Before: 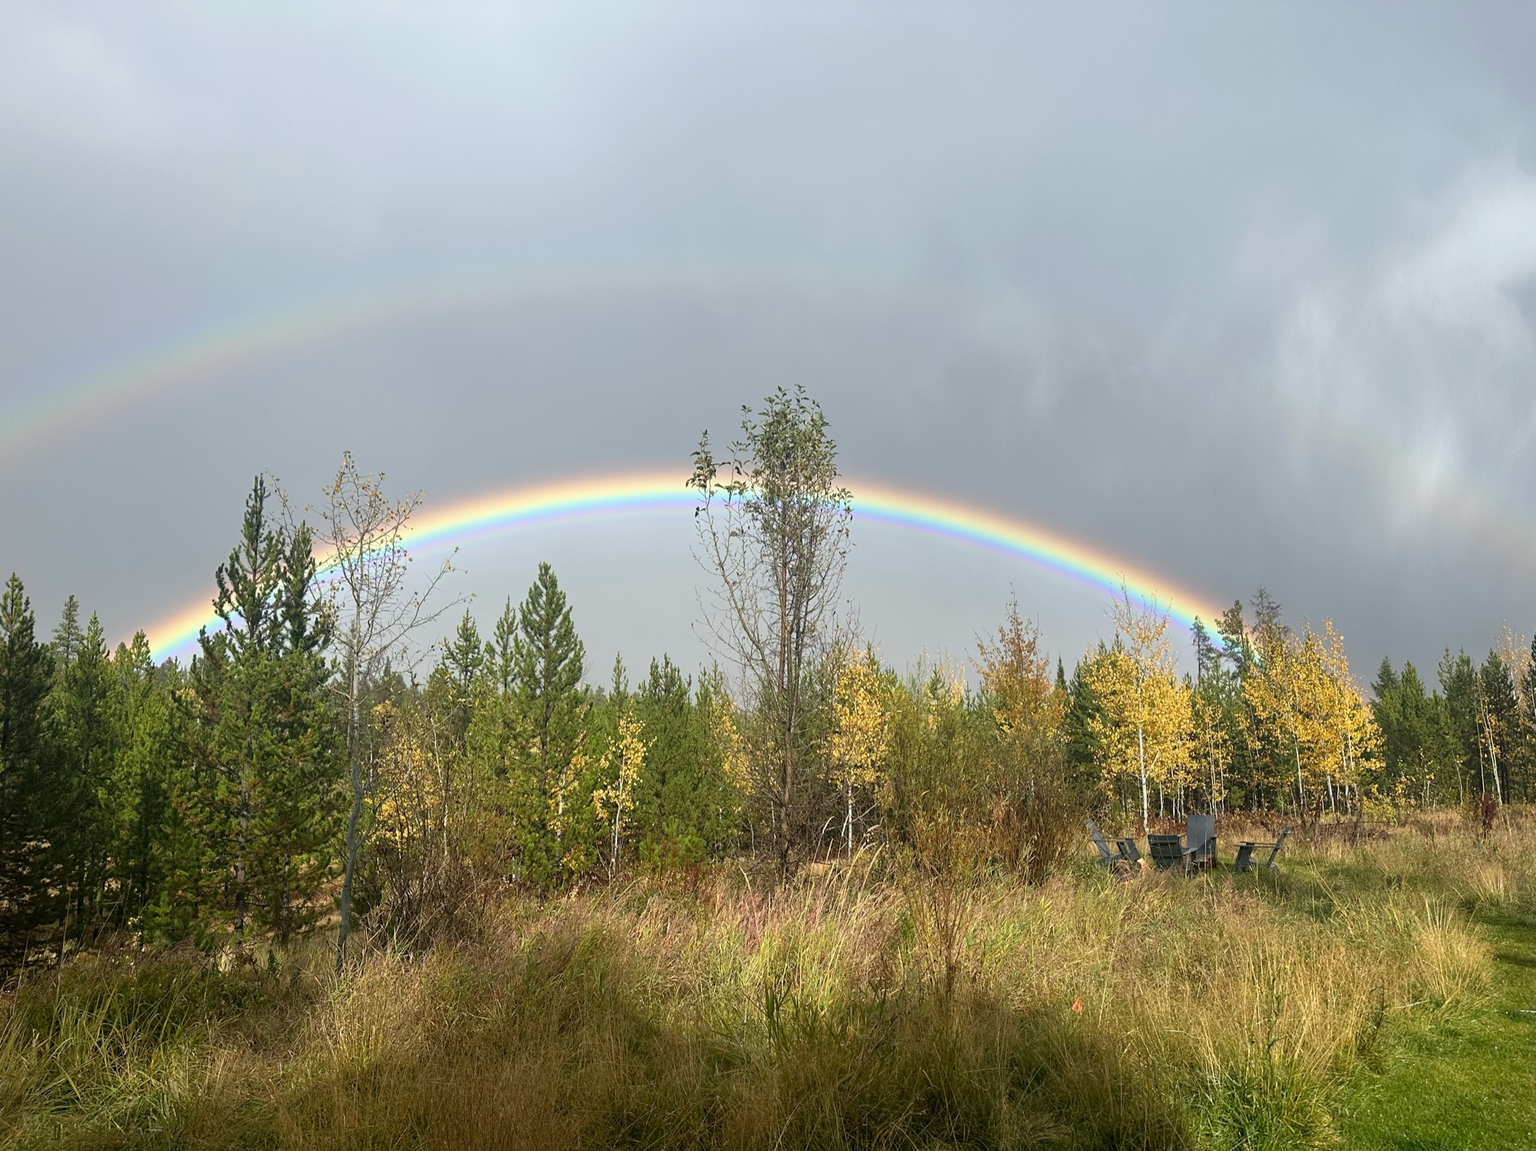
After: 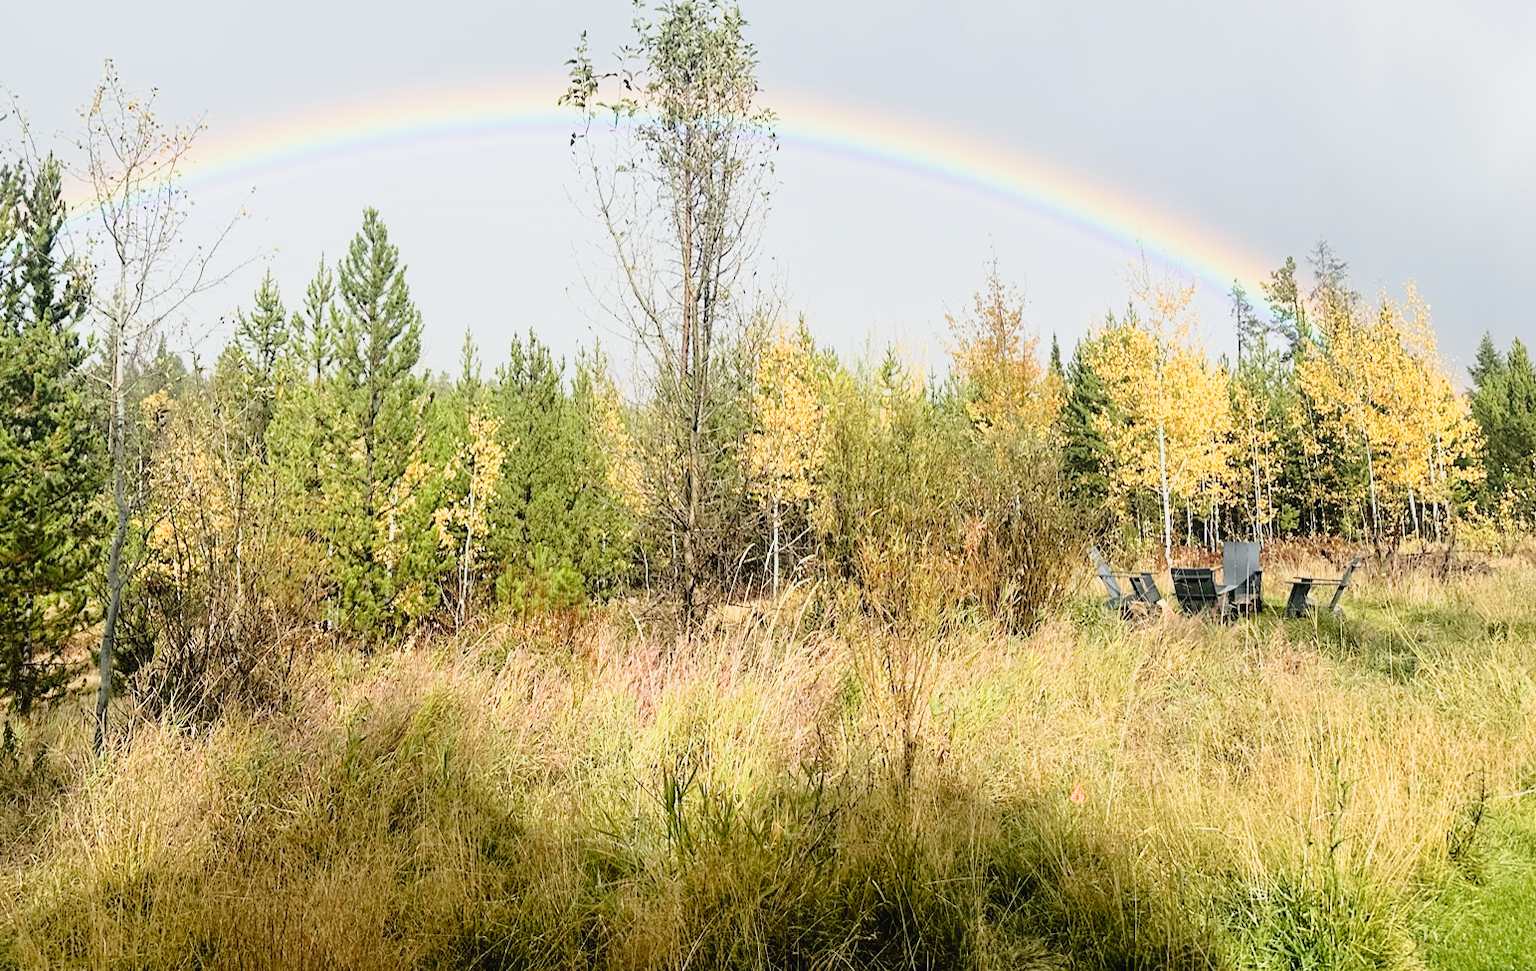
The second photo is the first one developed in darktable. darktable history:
color correction: highlights a* 0.066, highlights b* -0.572
crop and rotate: left 17.286%, top 35.404%, right 7.331%, bottom 0.948%
filmic rgb: black relative exposure -7.49 EV, white relative exposure 5 EV, threshold 2.97 EV, hardness 3.35, contrast 1.296, enable highlight reconstruction true
exposure: black level correction 0, exposure 1 EV, compensate highlight preservation false
tone curve: curves: ch0 [(0, 0.021) (0.049, 0.044) (0.152, 0.14) (0.328, 0.377) (0.473, 0.543) (0.641, 0.705) (0.85, 0.894) (1, 0.969)]; ch1 [(0, 0) (0.302, 0.331) (0.427, 0.433) (0.472, 0.47) (0.502, 0.503) (0.527, 0.524) (0.564, 0.591) (0.602, 0.632) (0.677, 0.701) (0.859, 0.885) (1, 1)]; ch2 [(0, 0) (0.33, 0.301) (0.447, 0.44) (0.487, 0.496) (0.502, 0.516) (0.535, 0.563) (0.565, 0.6) (0.618, 0.629) (1, 1)], preserve colors none
